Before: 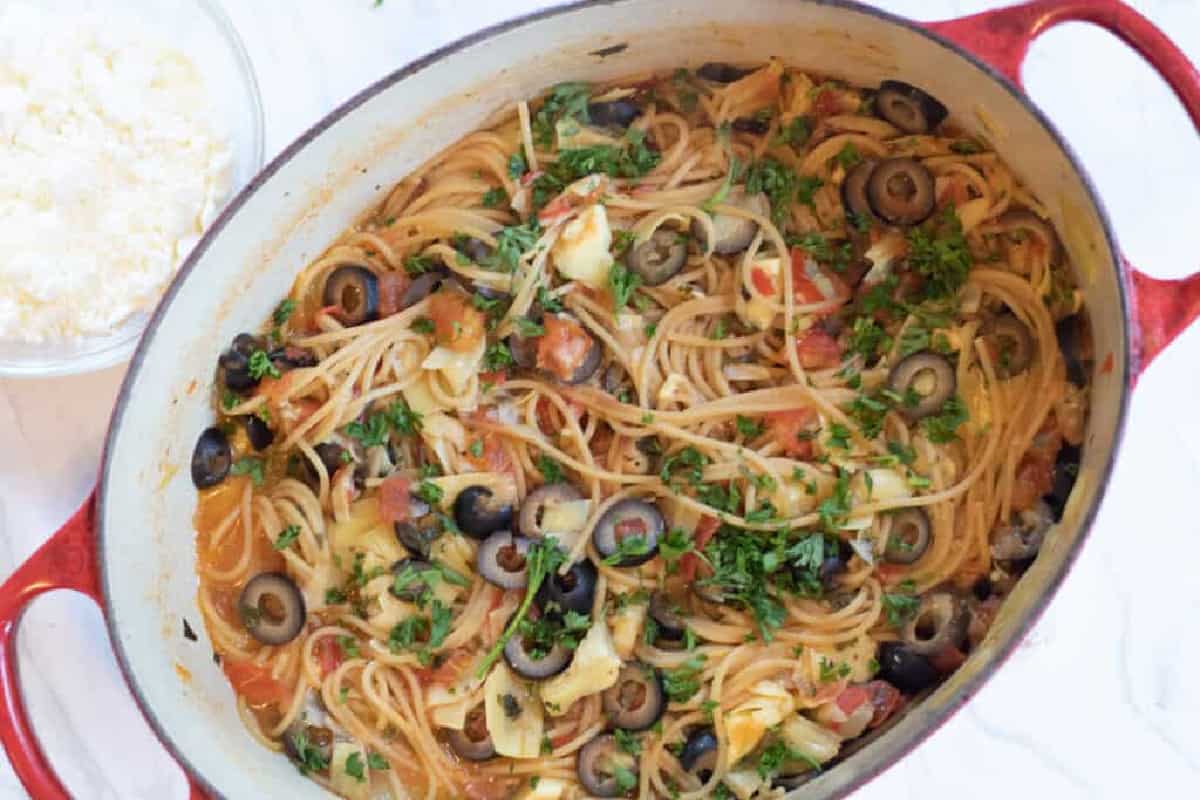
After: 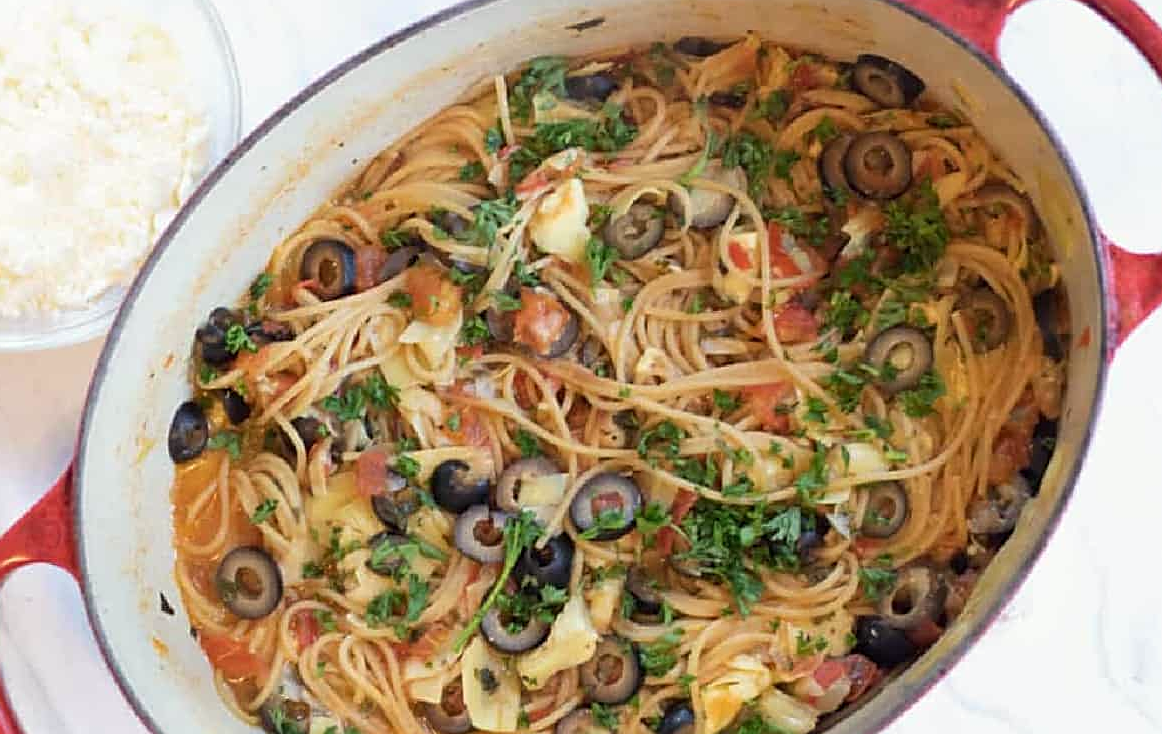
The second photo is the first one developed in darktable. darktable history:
sharpen: on, module defaults
crop: left 1.964%, top 3.251%, right 1.122%, bottom 4.933%
color correction: highlights b* 3
